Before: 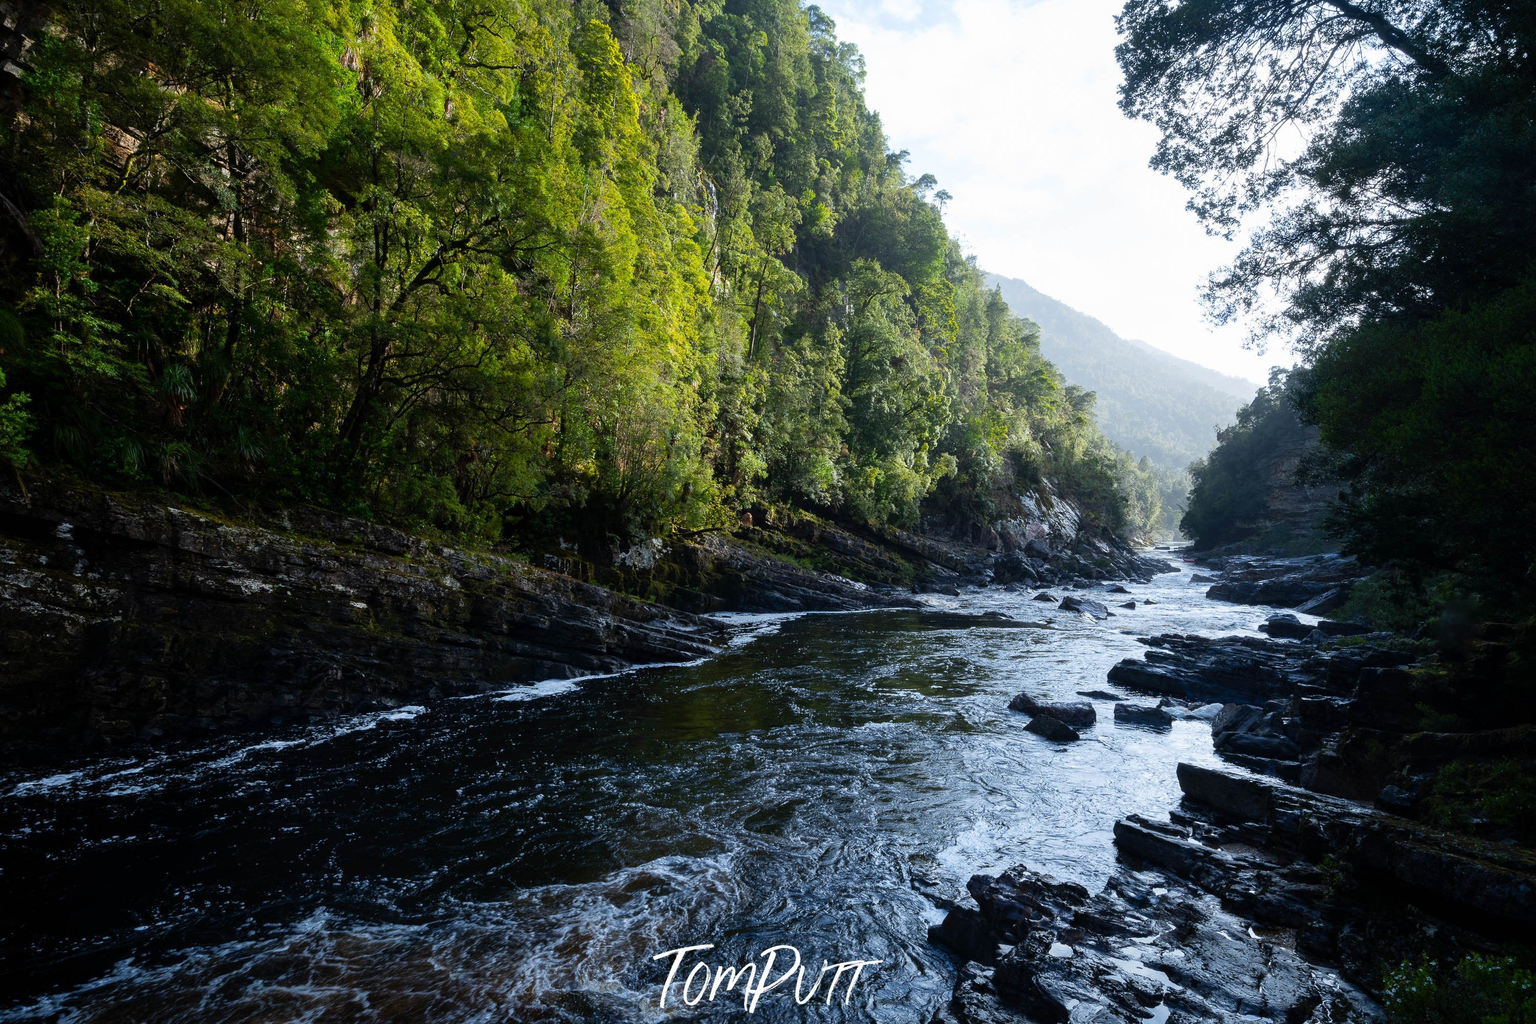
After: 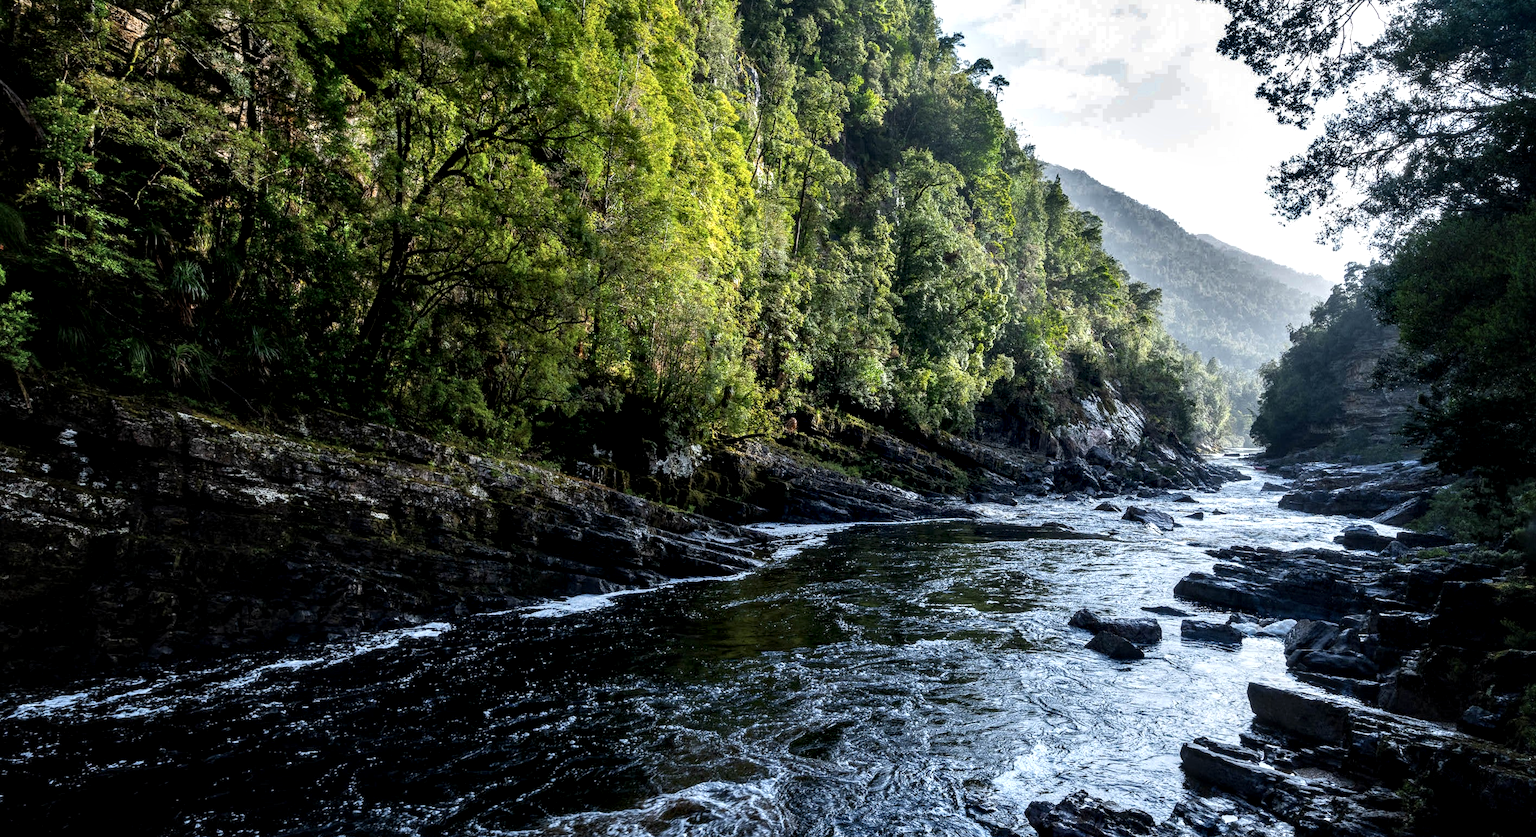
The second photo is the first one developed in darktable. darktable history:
local contrast: highlights 60%, shadows 62%, detail 160%
crop and rotate: angle 0.037°, top 11.603%, right 5.552%, bottom 11.094%
shadows and highlights: shadows 24.66, highlights -79.79, soften with gaussian
